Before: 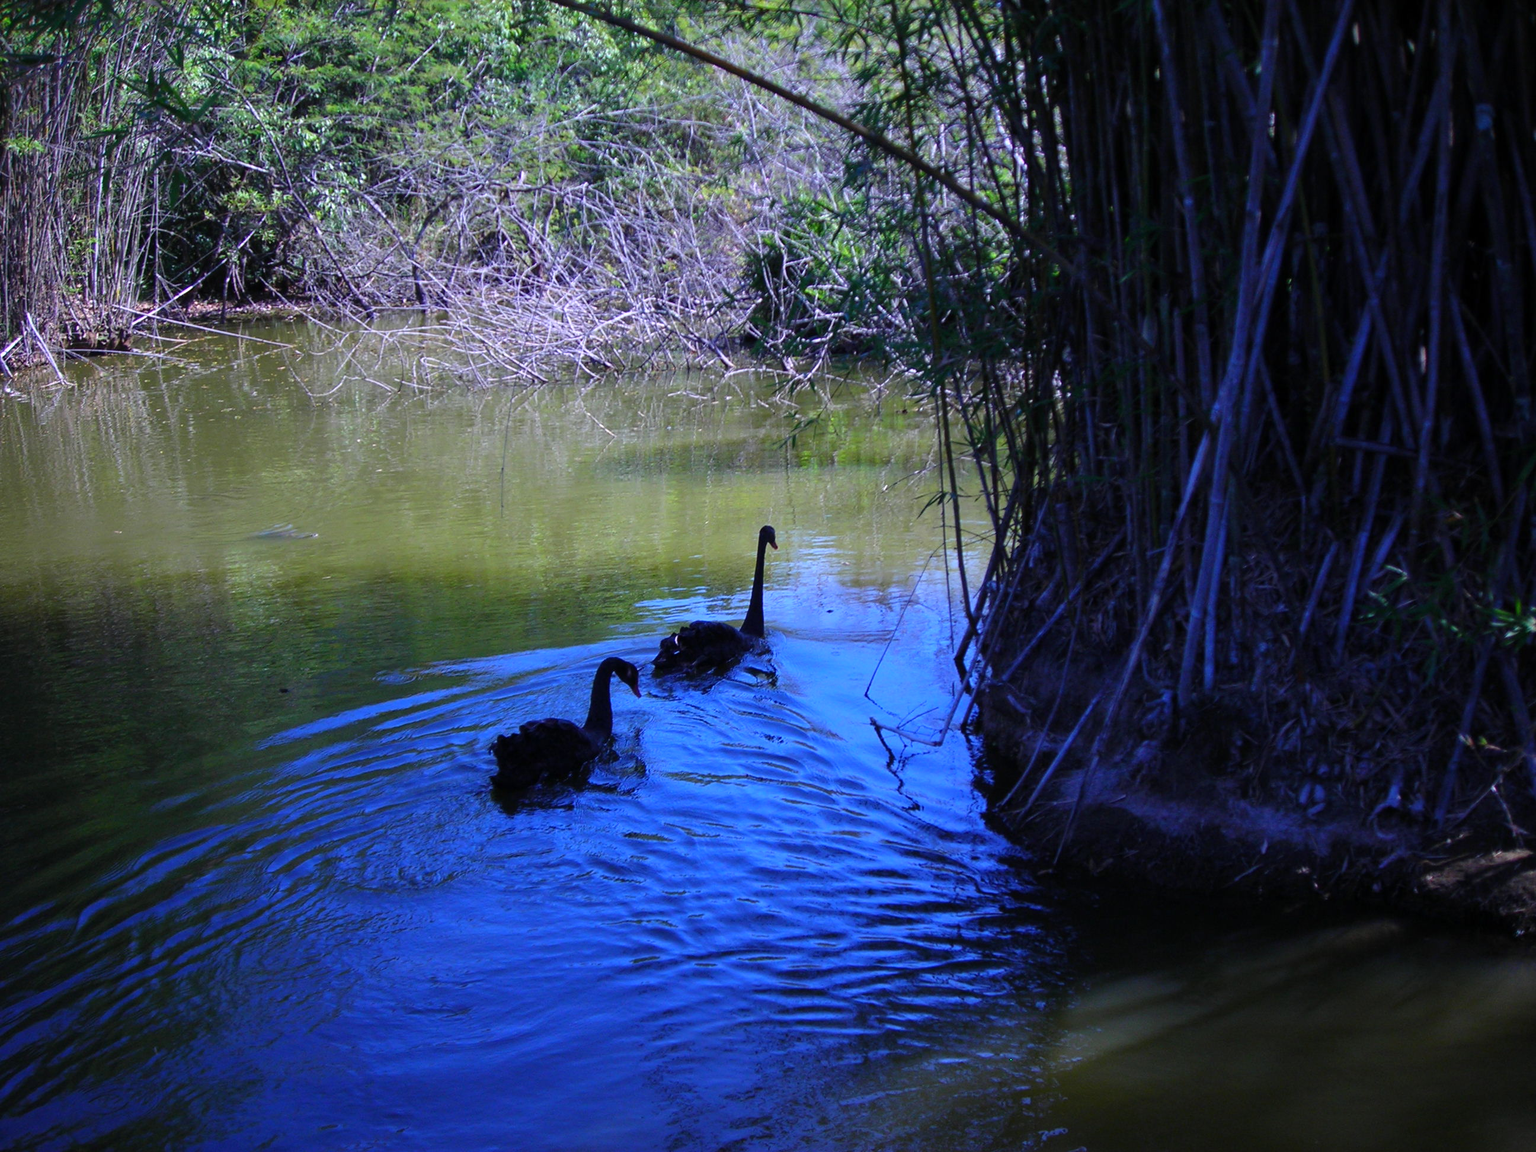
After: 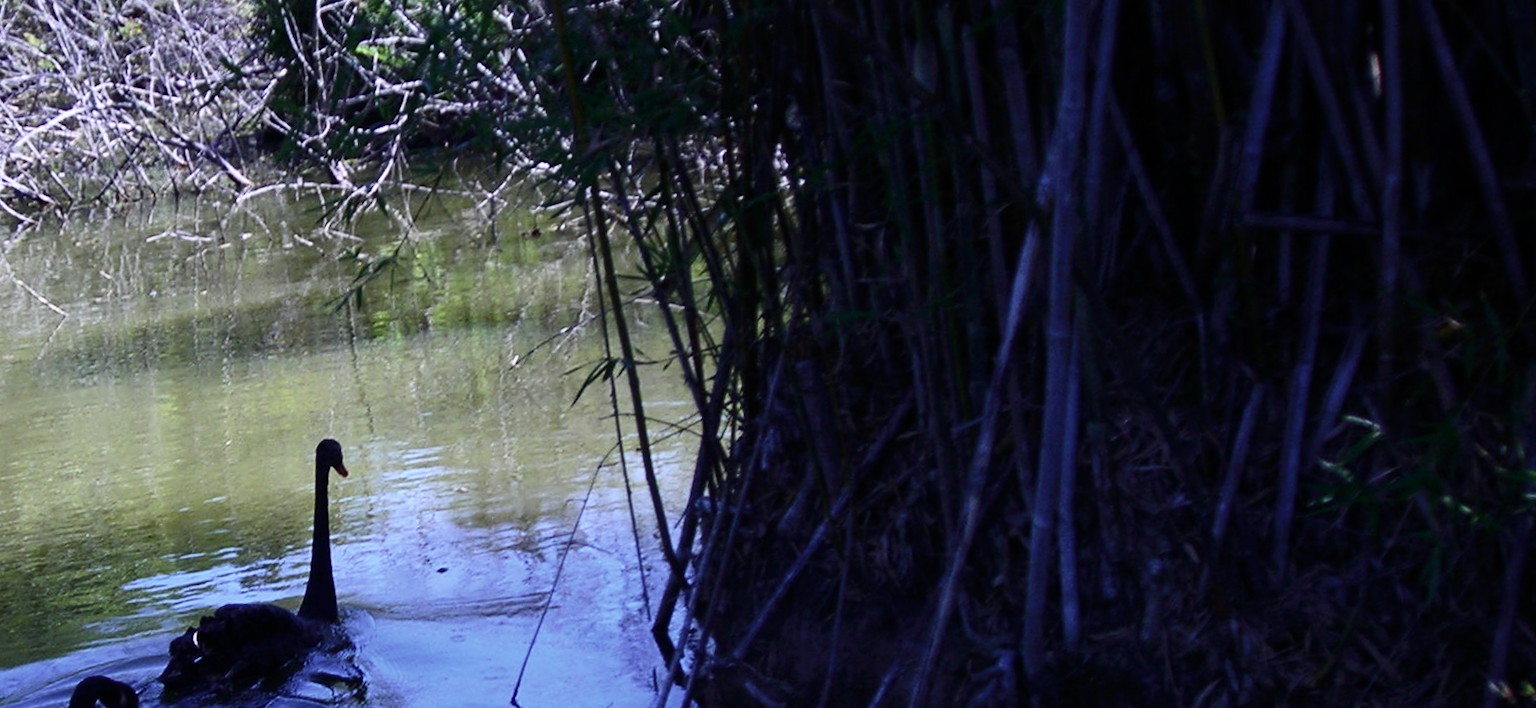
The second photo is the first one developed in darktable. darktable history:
crop: left 36.005%, top 18.293%, right 0.31%, bottom 38.444%
rotate and perspective: rotation -5°, crop left 0.05, crop right 0.952, crop top 0.11, crop bottom 0.89
contrast brightness saturation: contrast 0.25, saturation -0.31
